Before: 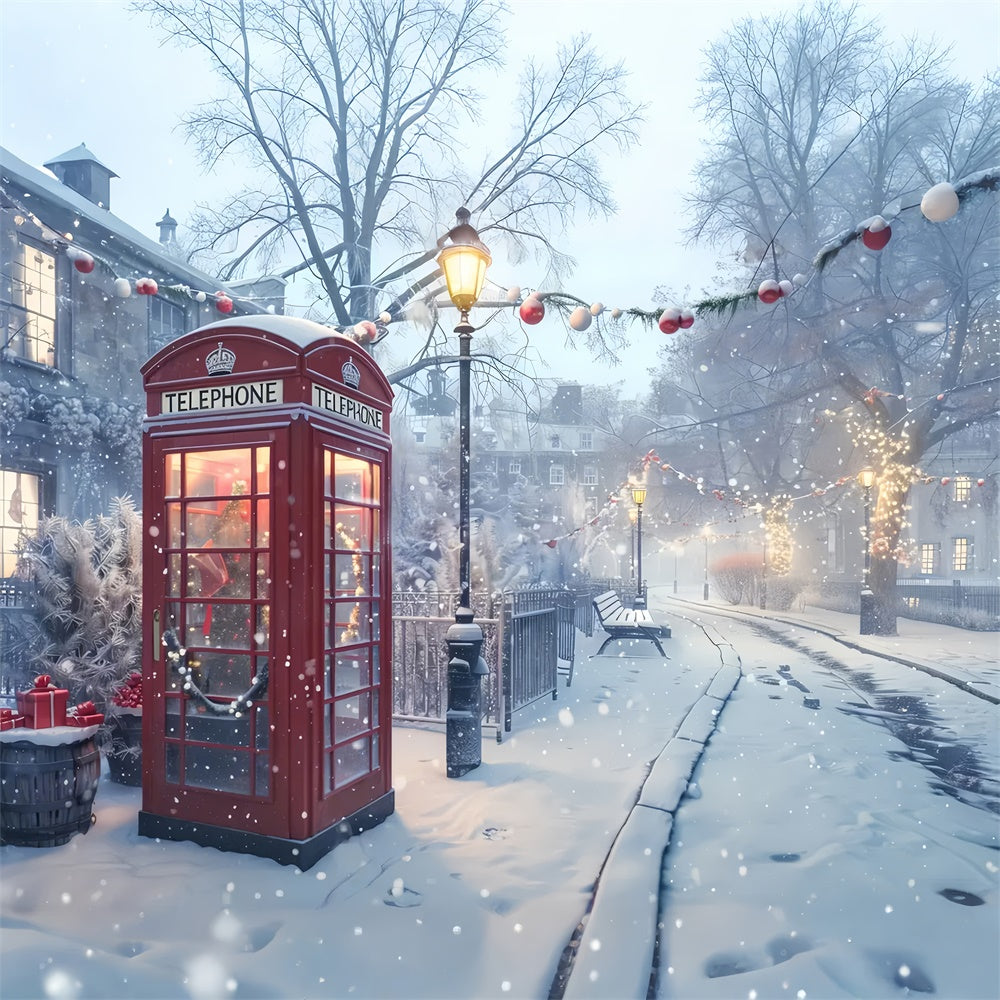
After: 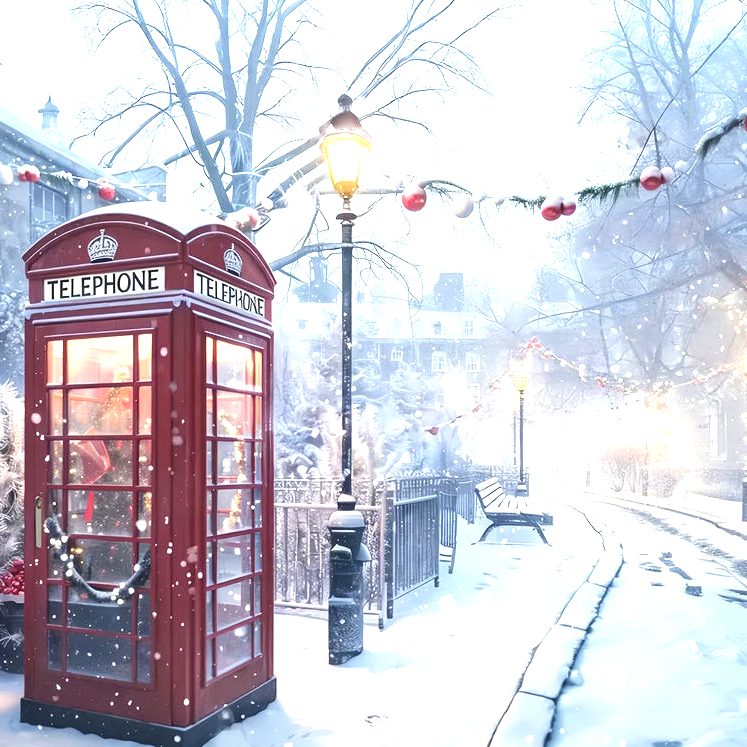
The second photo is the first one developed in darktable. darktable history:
tone equalizer: -8 EV -0.417 EV, -7 EV -0.389 EV, -6 EV -0.333 EV, -5 EV -0.222 EV, -3 EV 0.222 EV, -2 EV 0.333 EV, -1 EV 0.389 EV, +0 EV 0.417 EV, edges refinement/feathering 500, mask exposure compensation -1.57 EV, preserve details no
crop and rotate: left 11.831%, top 11.346%, right 13.429%, bottom 13.899%
exposure: black level correction 0, exposure 0.7 EV, compensate exposure bias true, compensate highlight preservation false
